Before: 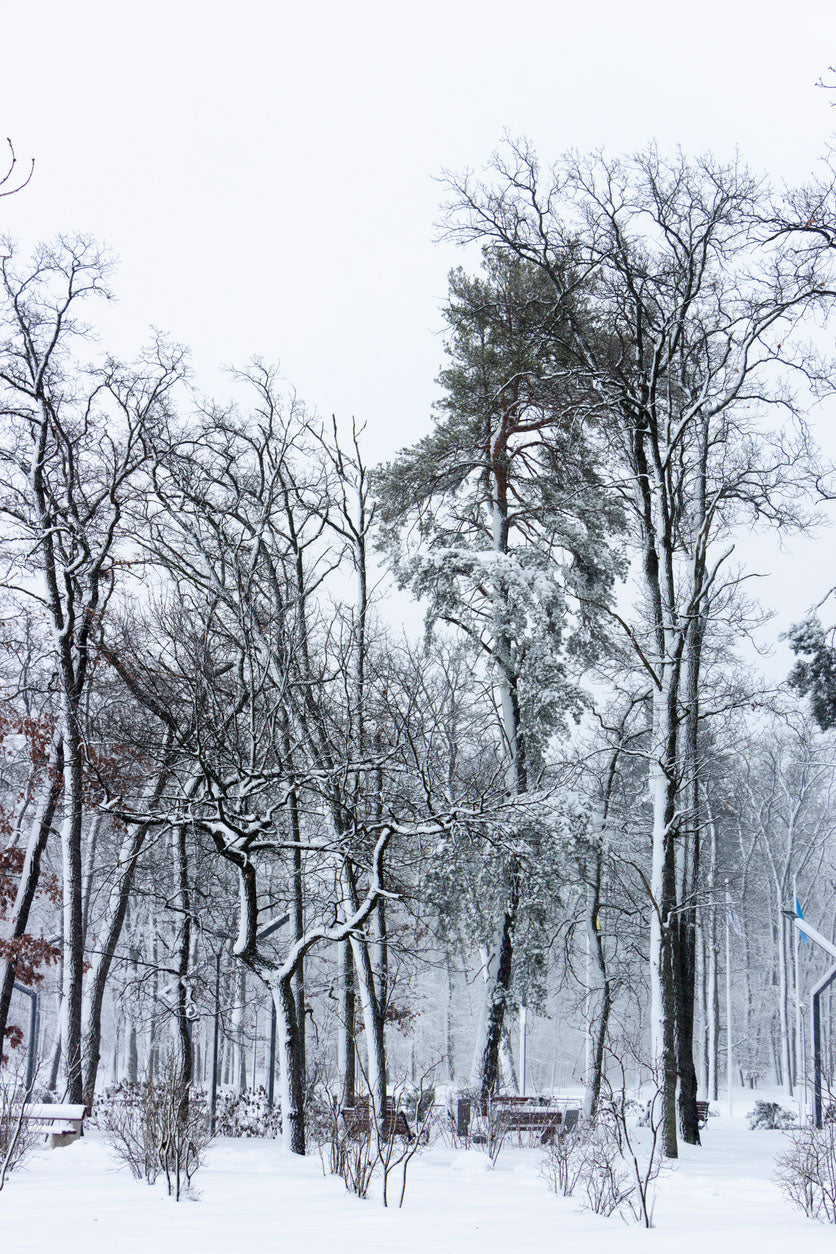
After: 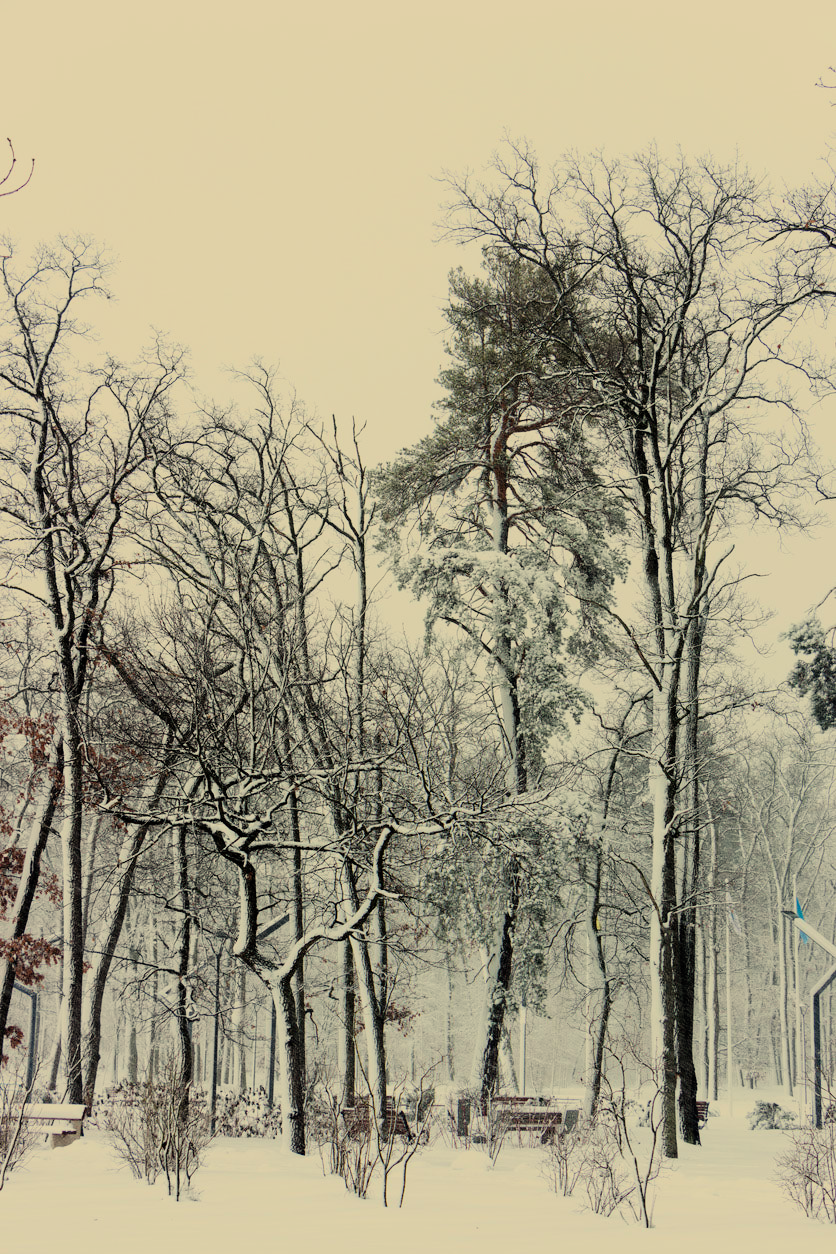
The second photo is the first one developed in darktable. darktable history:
filmic rgb: black relative exposure -8.42 EV, white relative exposure 4.68 EV, hardness 3.82, color science v6 (2022)
white balance: red 1.08, blue 0.791
